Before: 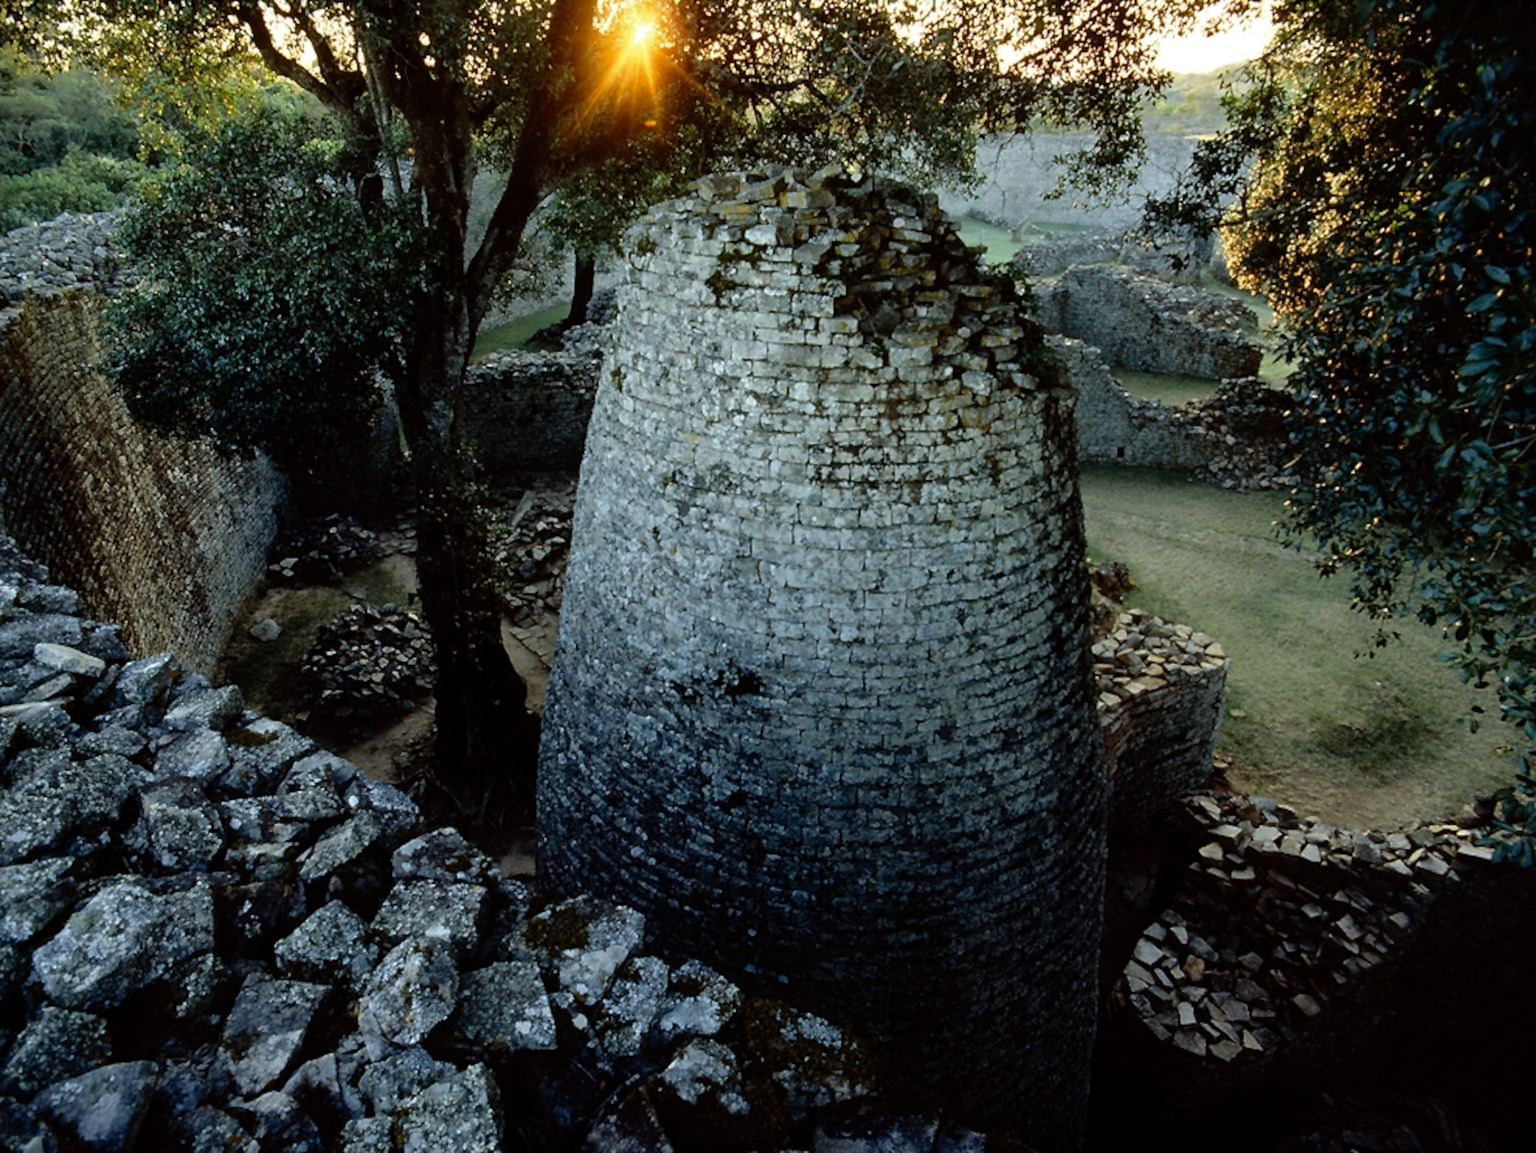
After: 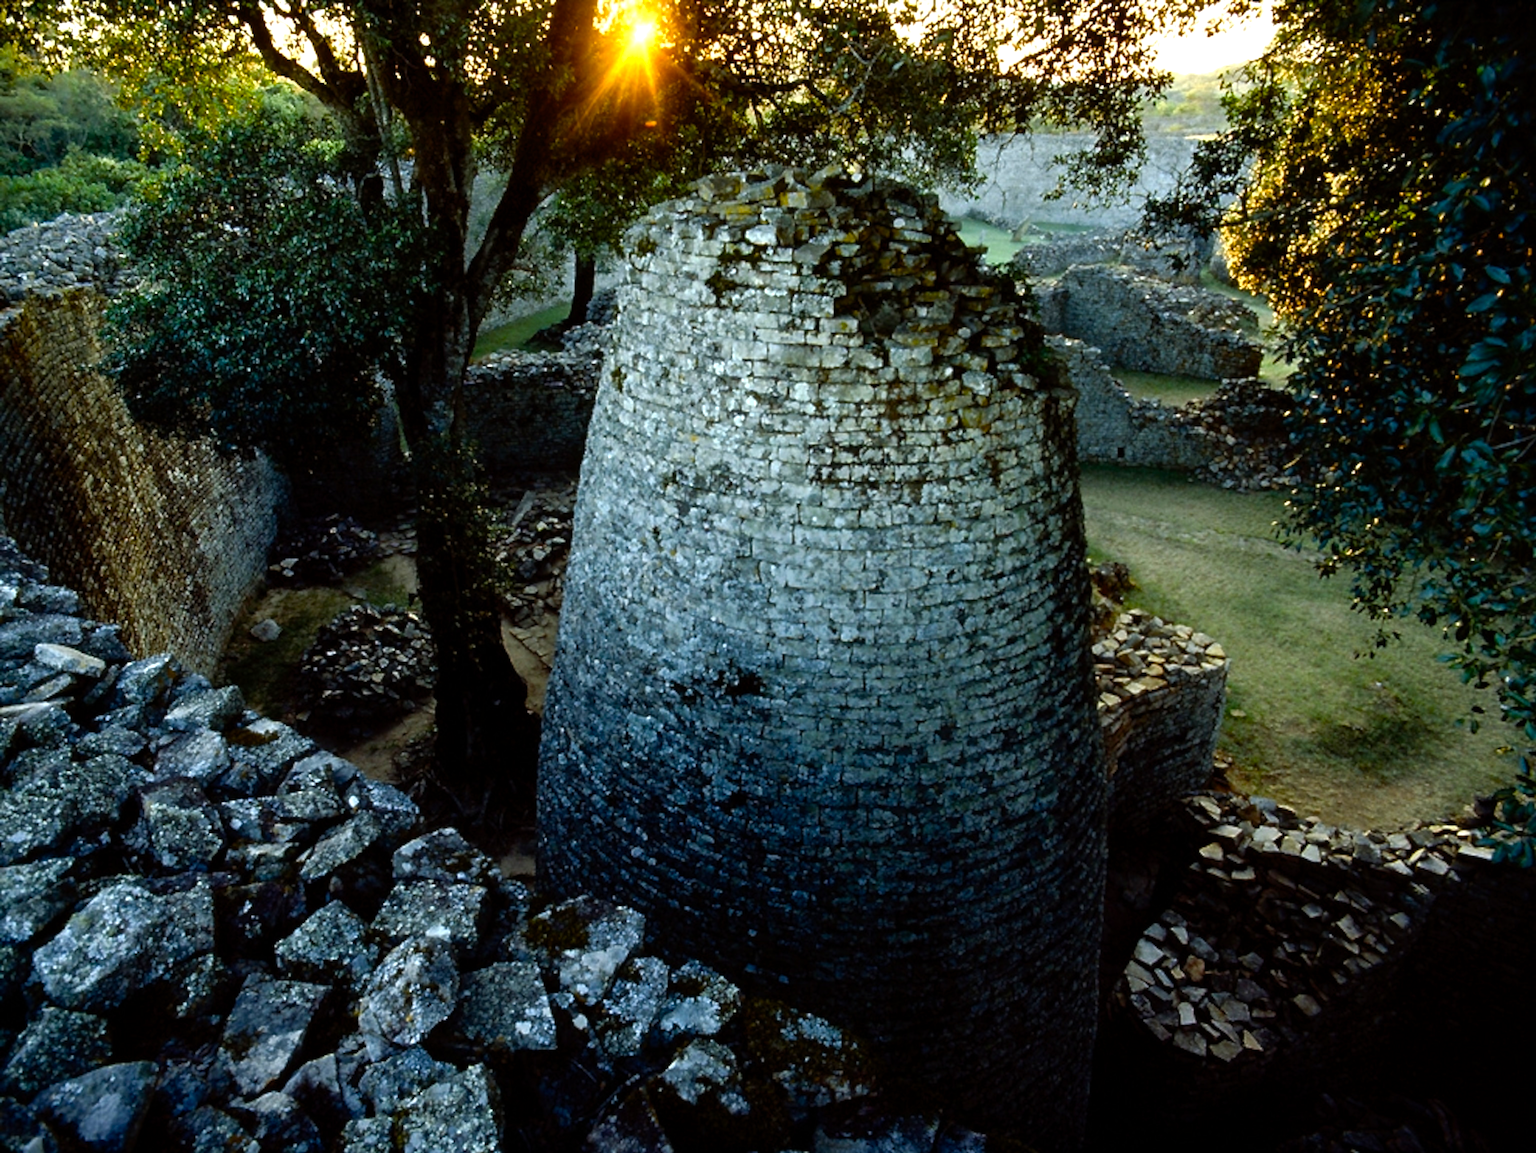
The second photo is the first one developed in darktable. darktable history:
color balance rgb: perceptual saturation grading › global saturation 39.51%, perceptual saturation grading › highlights -24.718%, perceptual saturation grading › mid-tones 35.022%, perceptual saturation grading › shadows 35.36%, perceptual brilliance grading › highlights 16.005%, perceptual brilliance grading › shadows -14.145%
